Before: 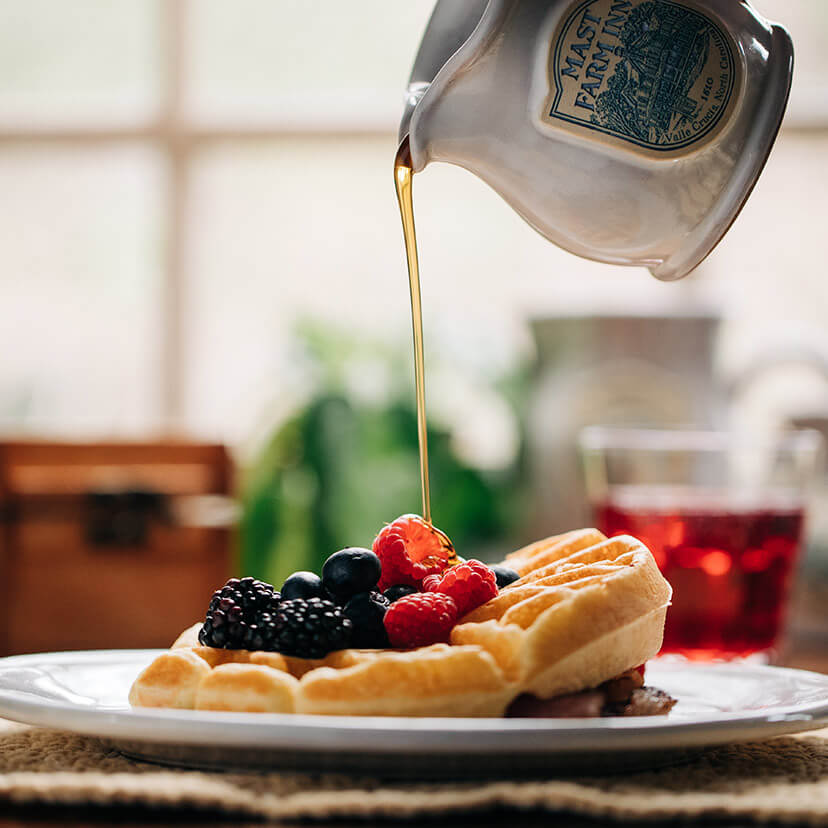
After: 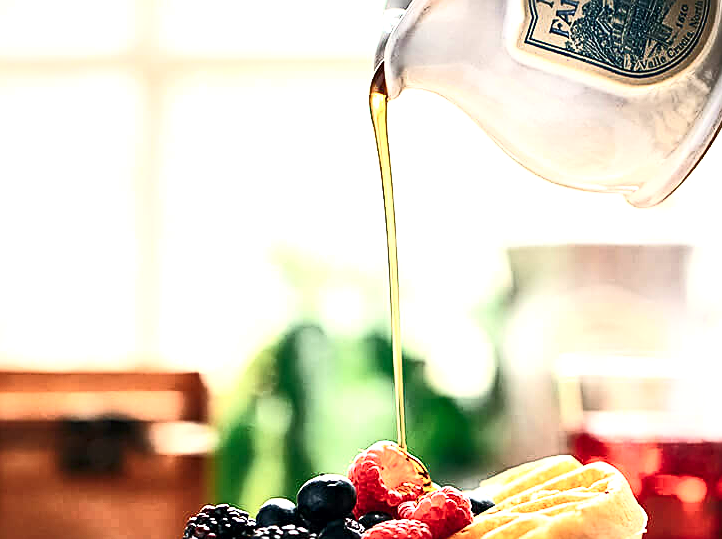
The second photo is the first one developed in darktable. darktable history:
sharpen: on, module defaults
exposure: black level correction 0, exposure 1.001 EV, compensate highlight preservation false
crop: left 3.057%, top 8.864%, right 9.64%, bottom 26.014%
tone curve: curves: ch0 [(0, 0) (0.003, 0.003) (0.011, 0.008) (0.025, 0.018) (0.044, 0.04) (0.069, 0.062) (0.1, 0.09) (0.136, 0.121) (0.177, 0.158) (0.224, 0.197) (0.277, 0.255) (0.335, 0.314) (0.399, 0.391) (0.468, 0.496) (0.543, 0.683) (0.623, 0.801) (0.709, 0.883) (0.801, 0.94) (0.898, 0.984) (1, 1)], color space Lab, independent channels, preserve colors none
local contrast: mode bilateral grid, contrast 71, coarseness 75, detail 181%, midtone range 0.2
